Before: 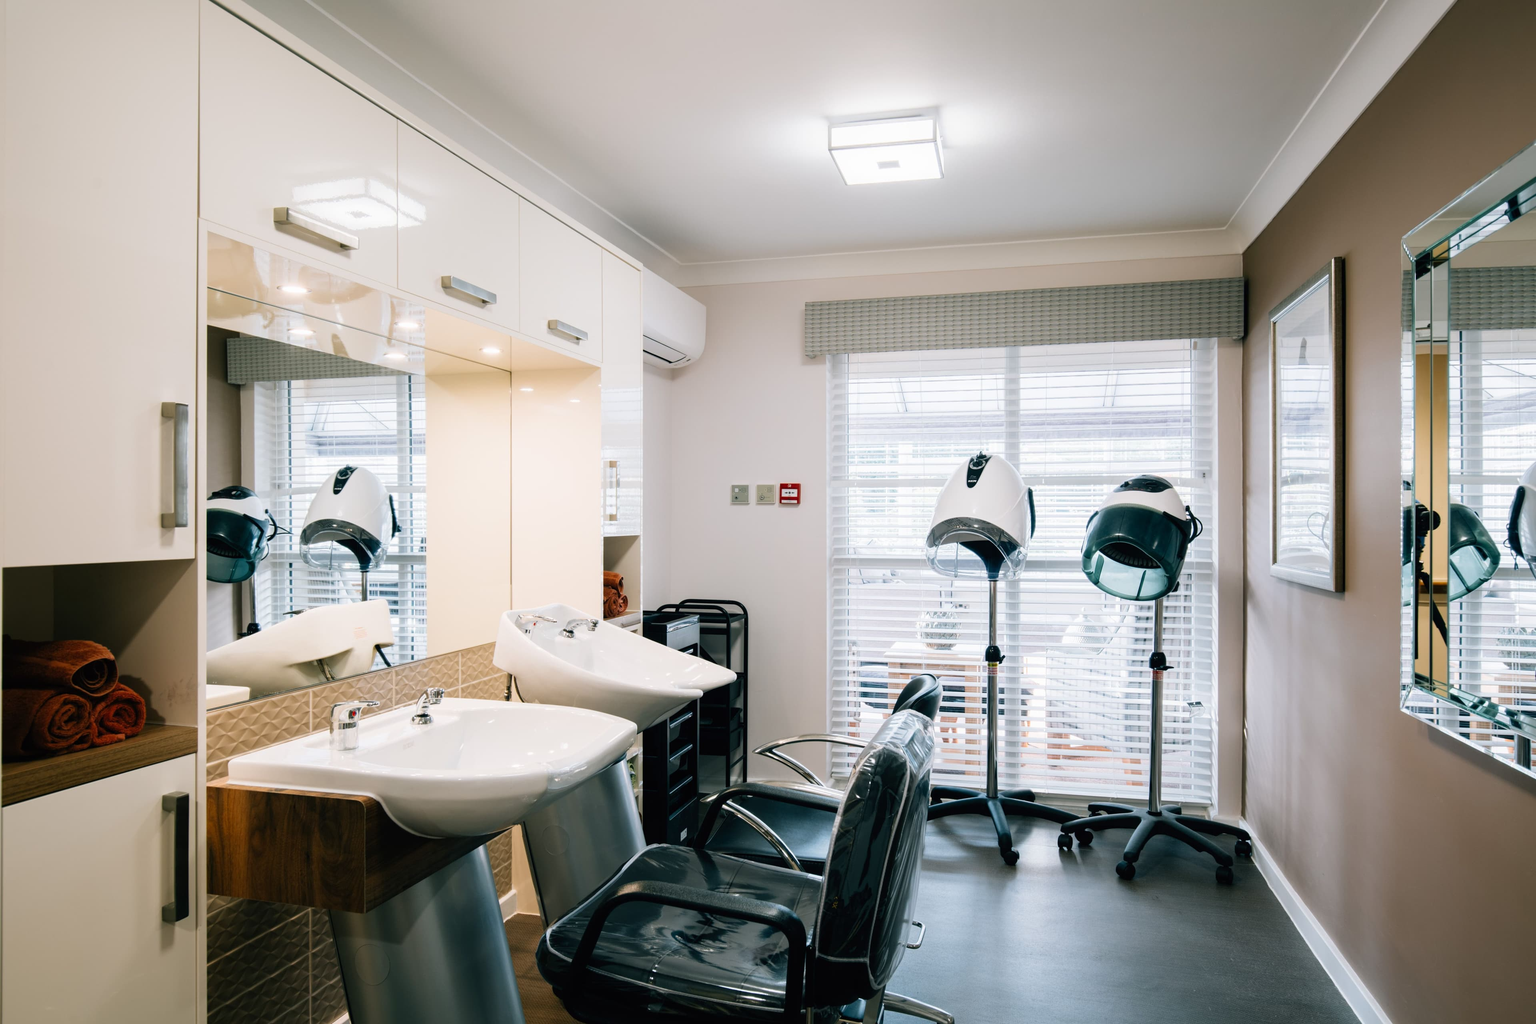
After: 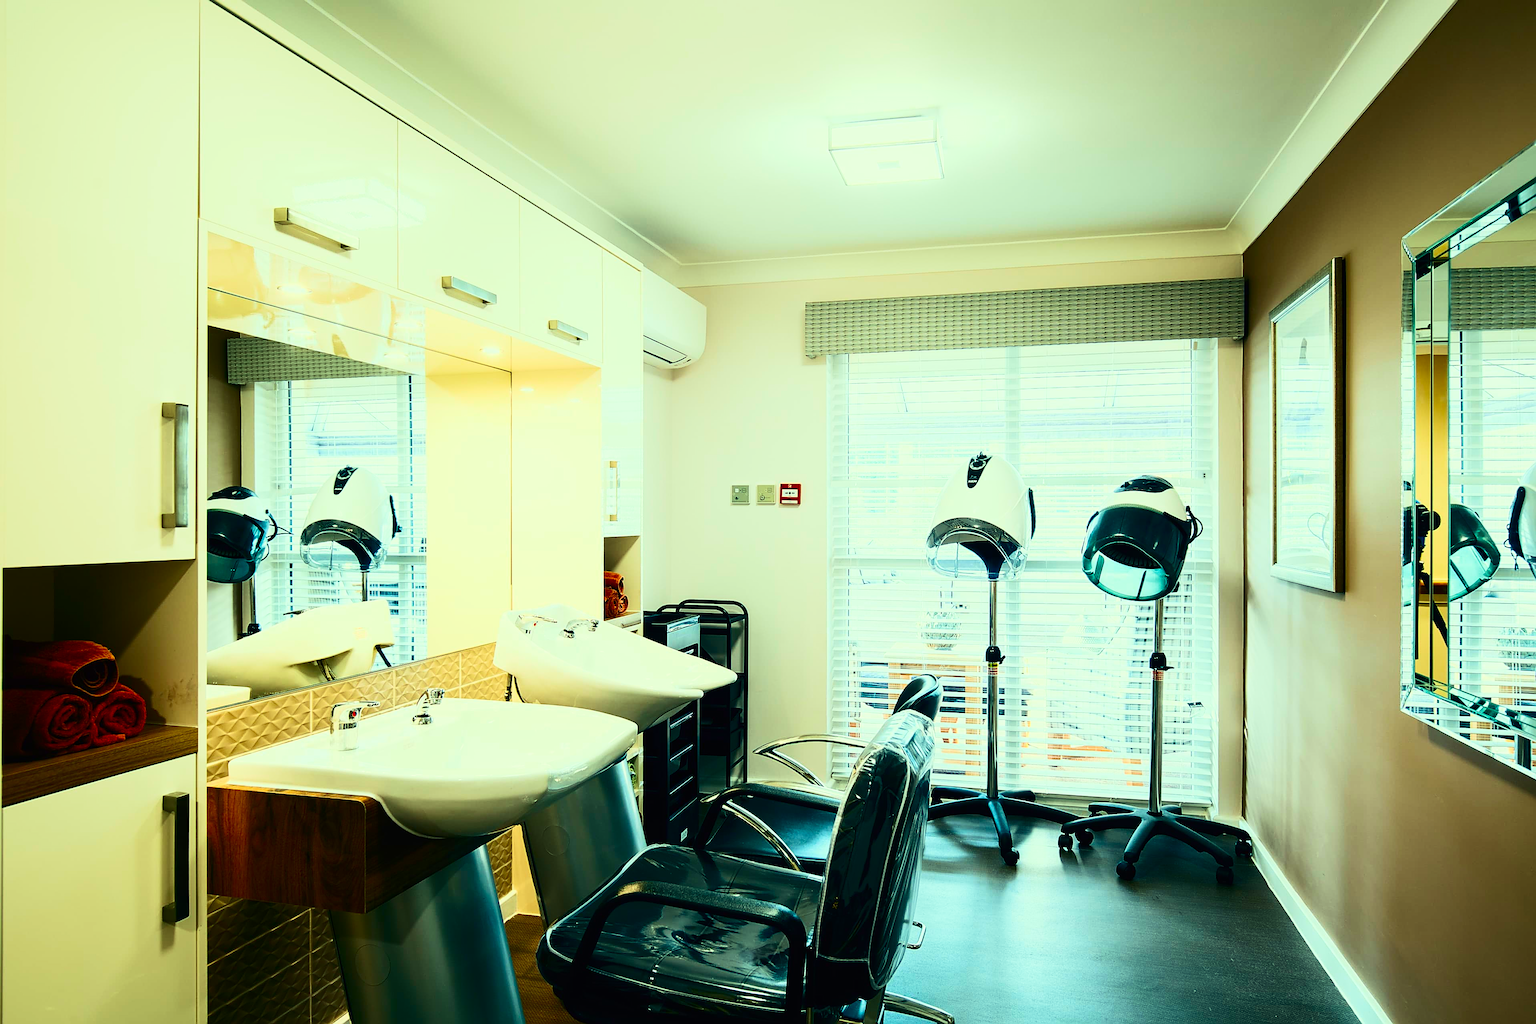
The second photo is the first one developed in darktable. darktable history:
sharpen: radius 1.685, amount 1.294
exposure: black level correction 0, compensate exposure bias true, compensate highlight preservation false
color correction: highlights a* -10.77, highlights b* 9.8, saturation 1.72
velvia: on, module defaults
contrast brightness saturation: contrast 0.39, brightness 0.1
